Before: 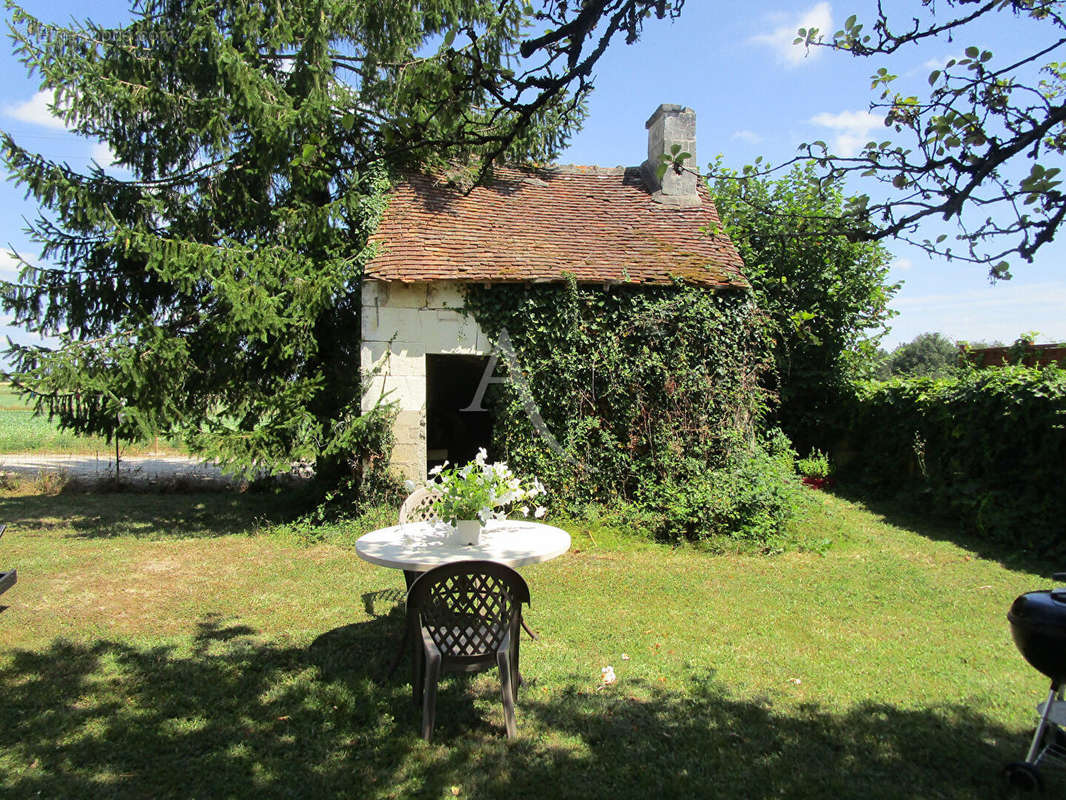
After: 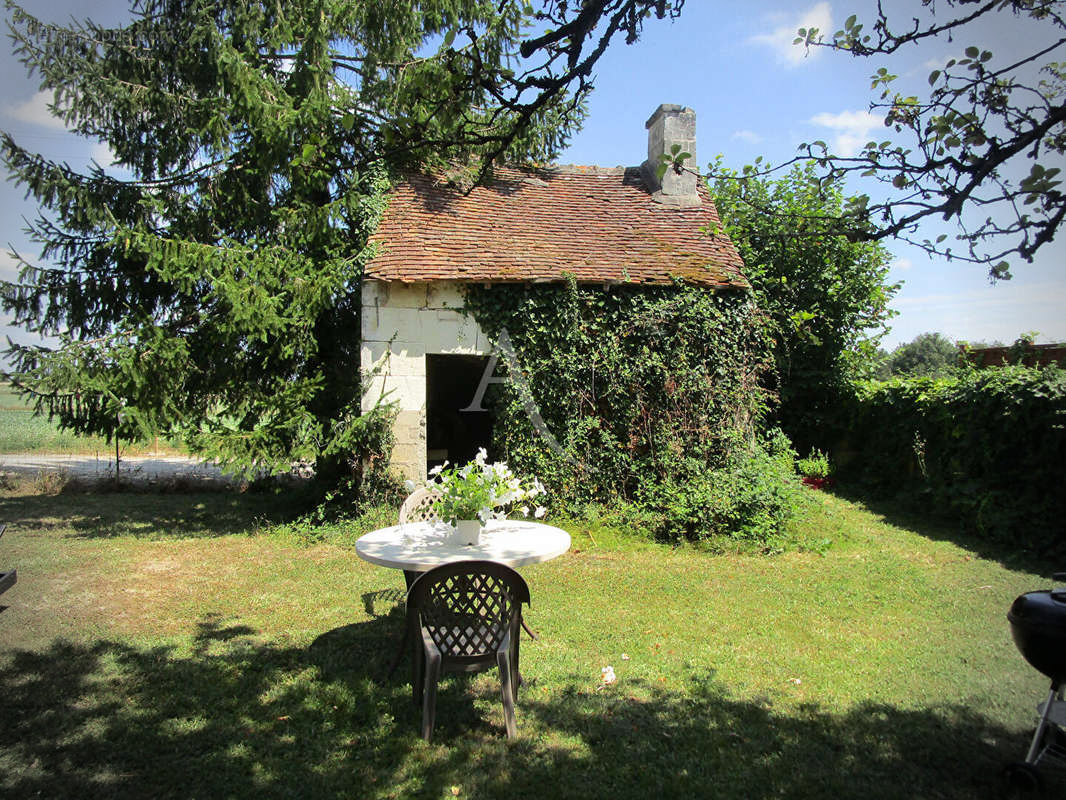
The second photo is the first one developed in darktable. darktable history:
vignetting: fall-off radius 30.94%
